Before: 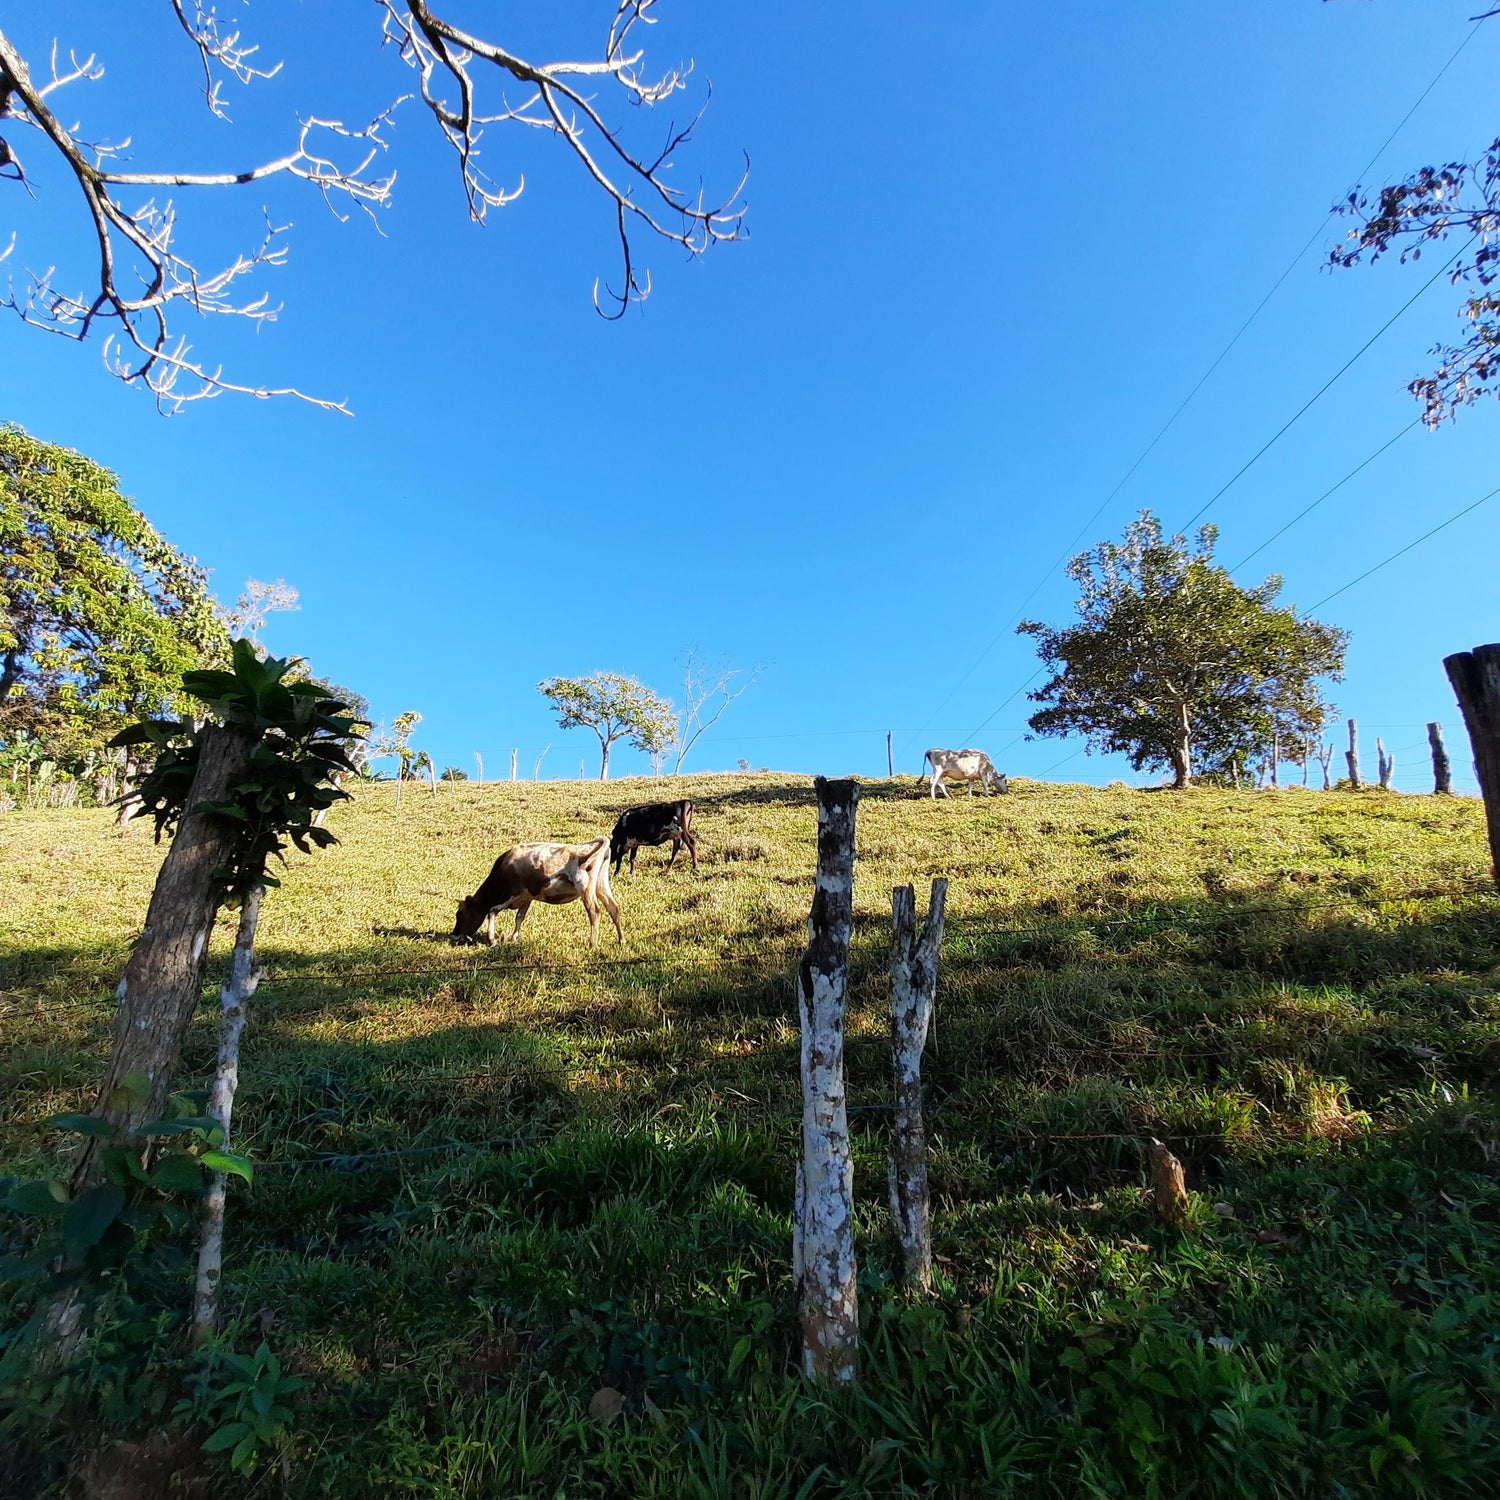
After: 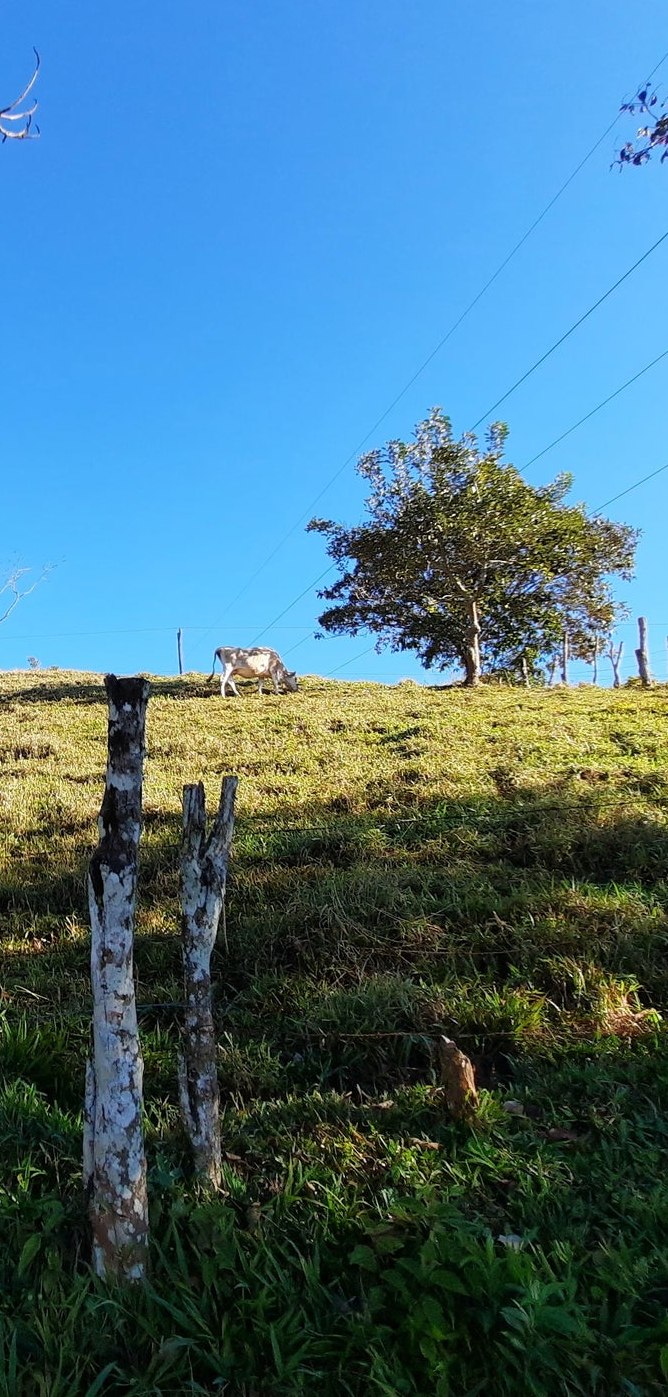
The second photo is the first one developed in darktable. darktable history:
crop: left 47.367%, top 6.82%, right 8.099%
